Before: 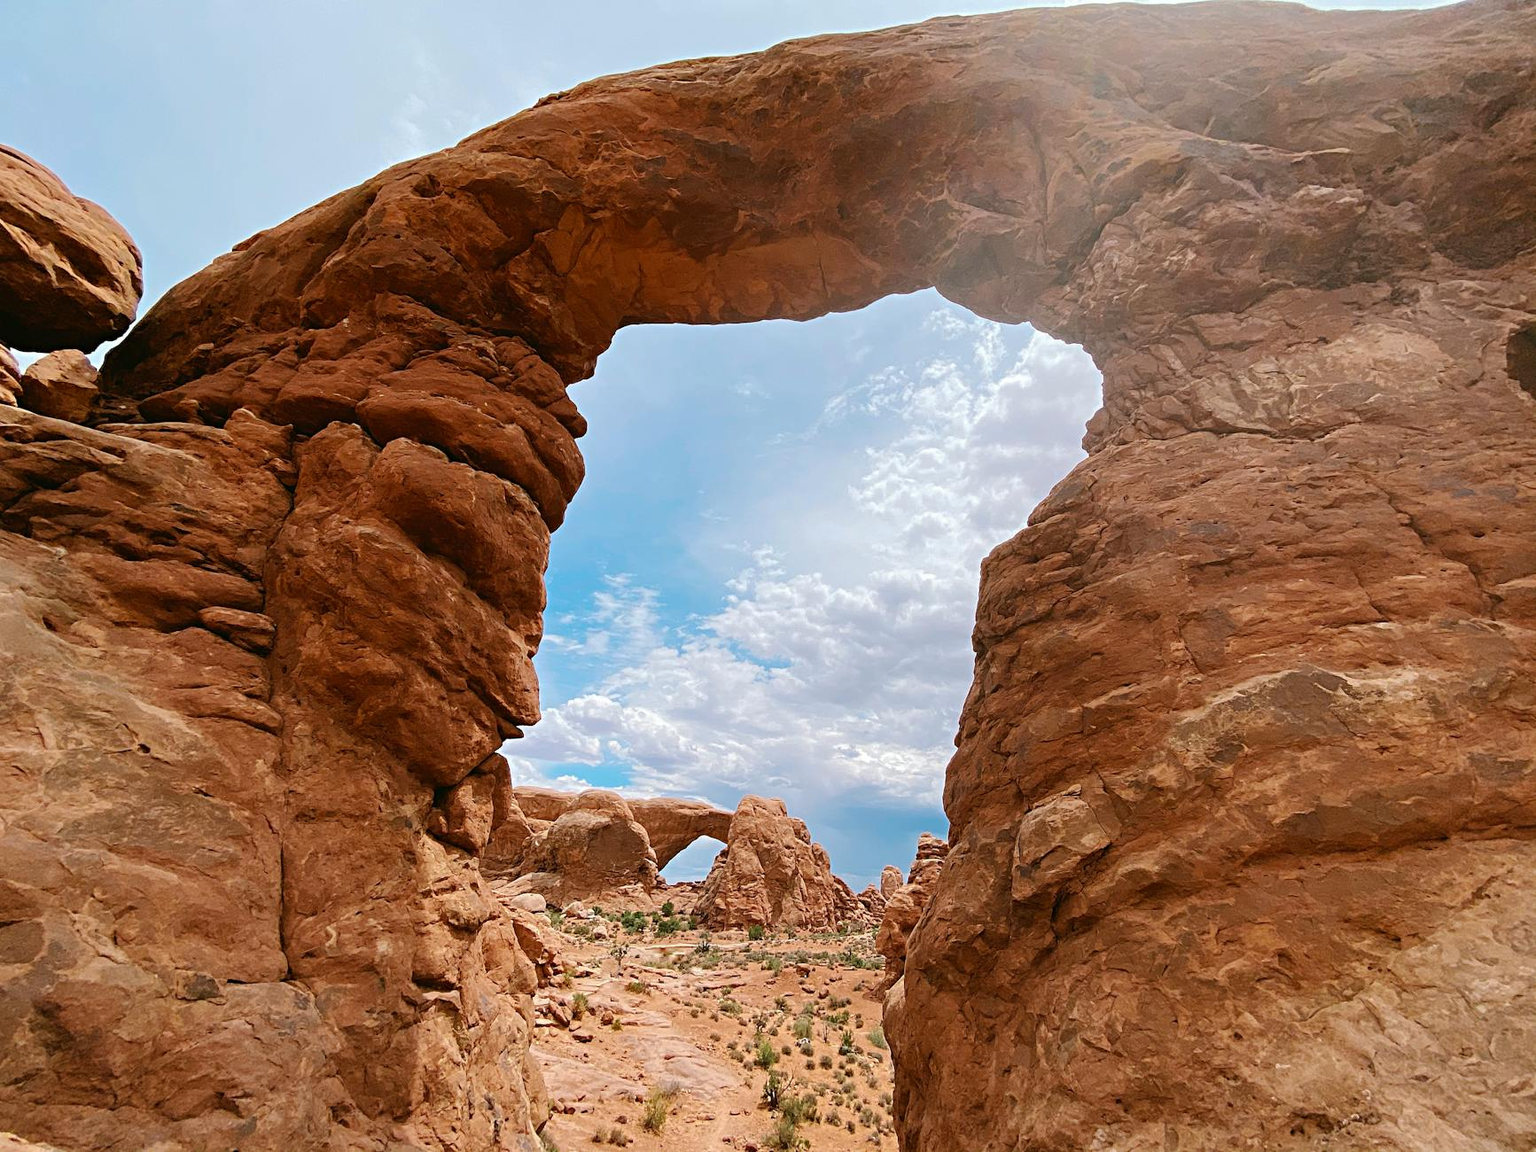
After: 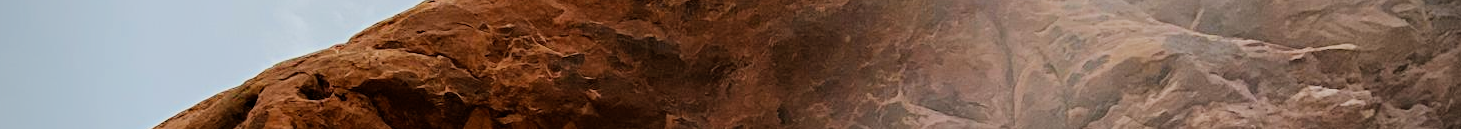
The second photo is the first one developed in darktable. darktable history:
crop and rotate: left 9.644%, top 9.491%, right 6.021%, bottom 80.509%
vignetting: fall-off radius 60.92%
filmic rgb: black relative exposure -5 EV, hardness 2.88, contrast 1.2, highlights saturation mix -30%
